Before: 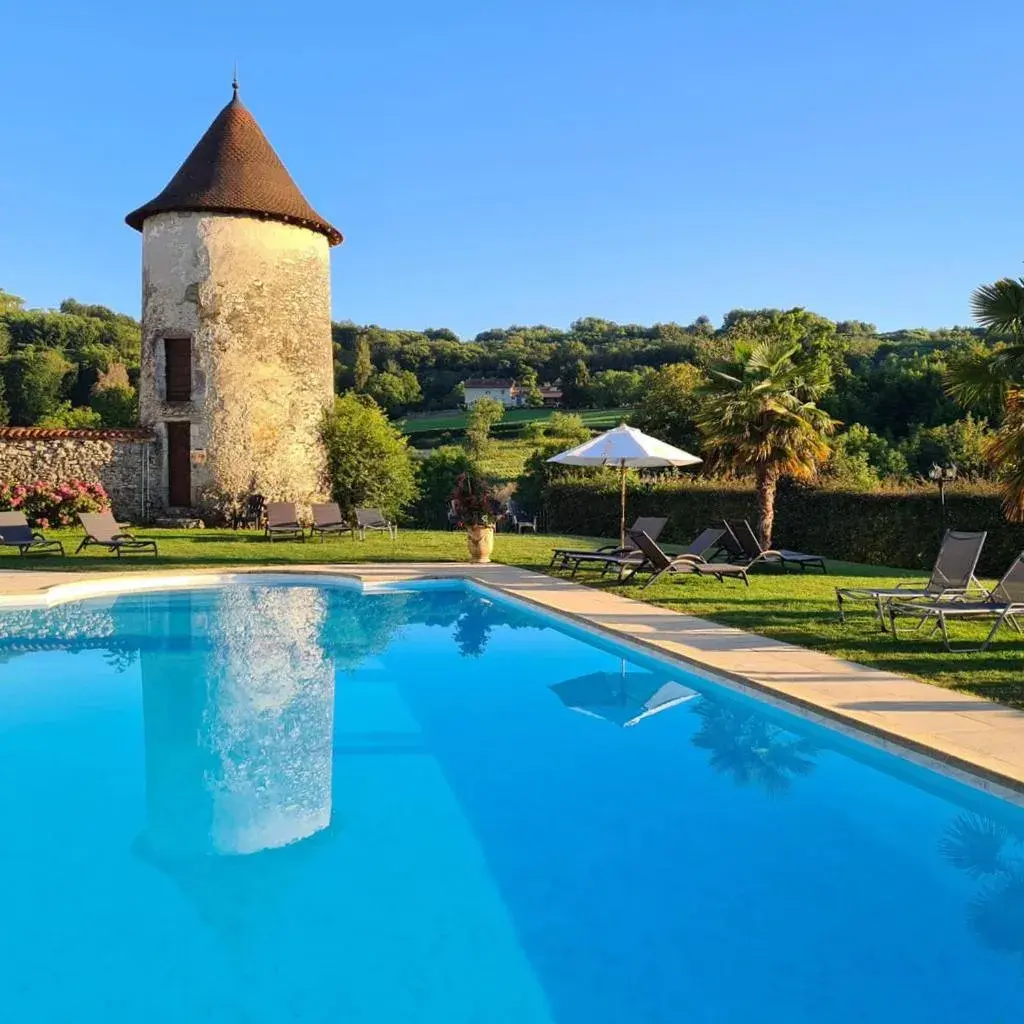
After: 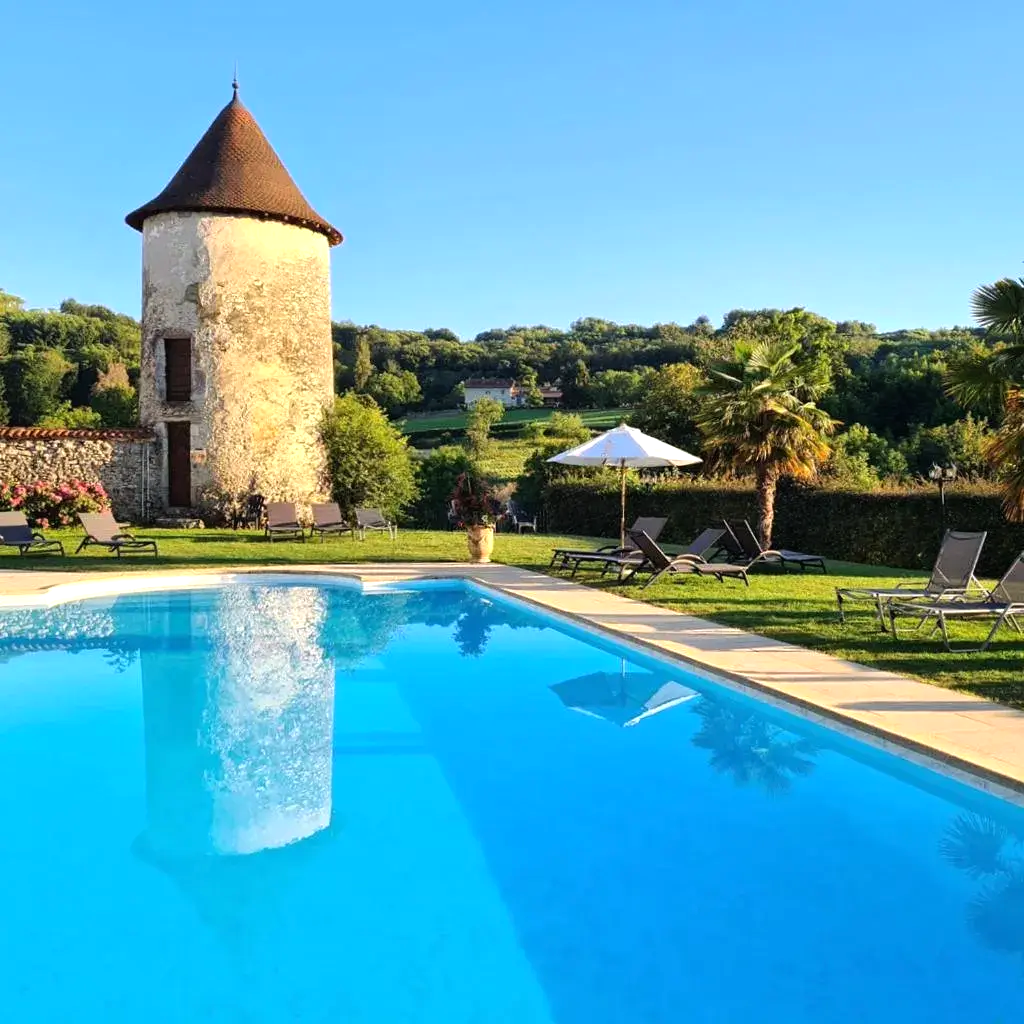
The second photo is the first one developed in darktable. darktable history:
tone equalizer: -8 EV -0.412 EV, -7 EV -0.374 EV, -6 EV -0.366 EV, -5 EV -0.186 EV, -3 EV 0.188 EV, -2 EV 0.334 EV, -1 EV 0.414 EV, +0 EV 0.406 EV
